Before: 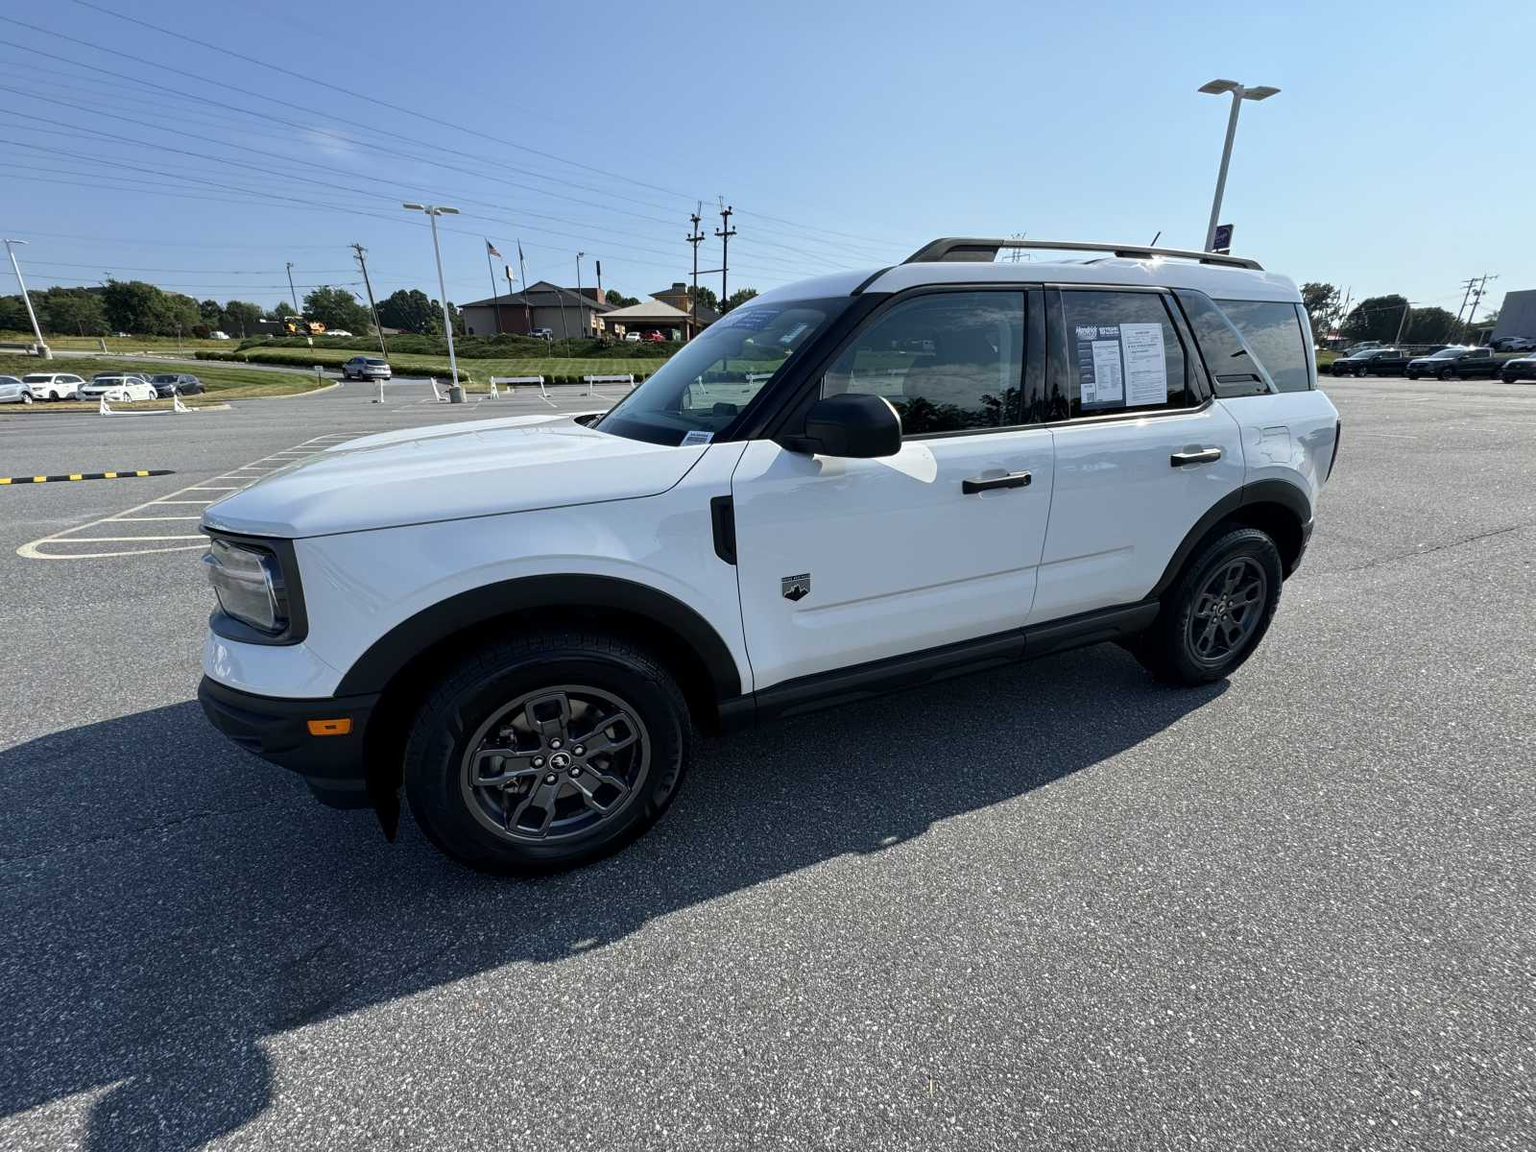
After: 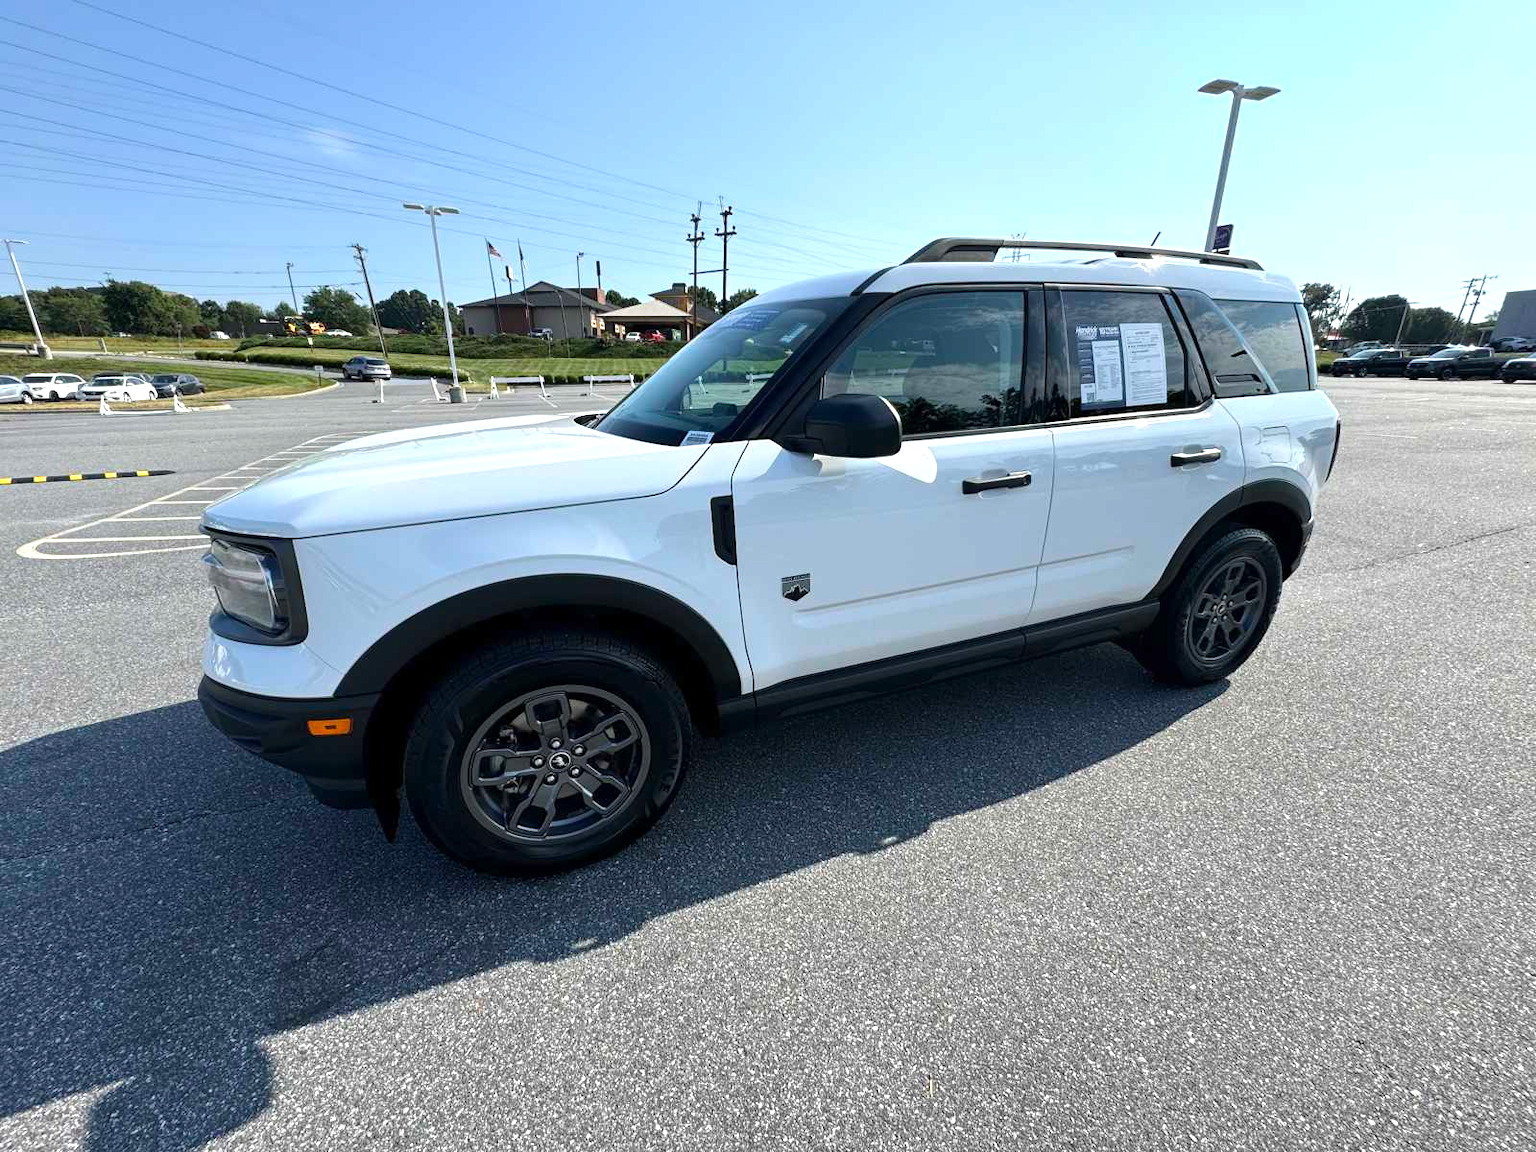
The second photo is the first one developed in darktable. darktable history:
exposure: exposure 0.559 EV, compensate highlight preservation false
